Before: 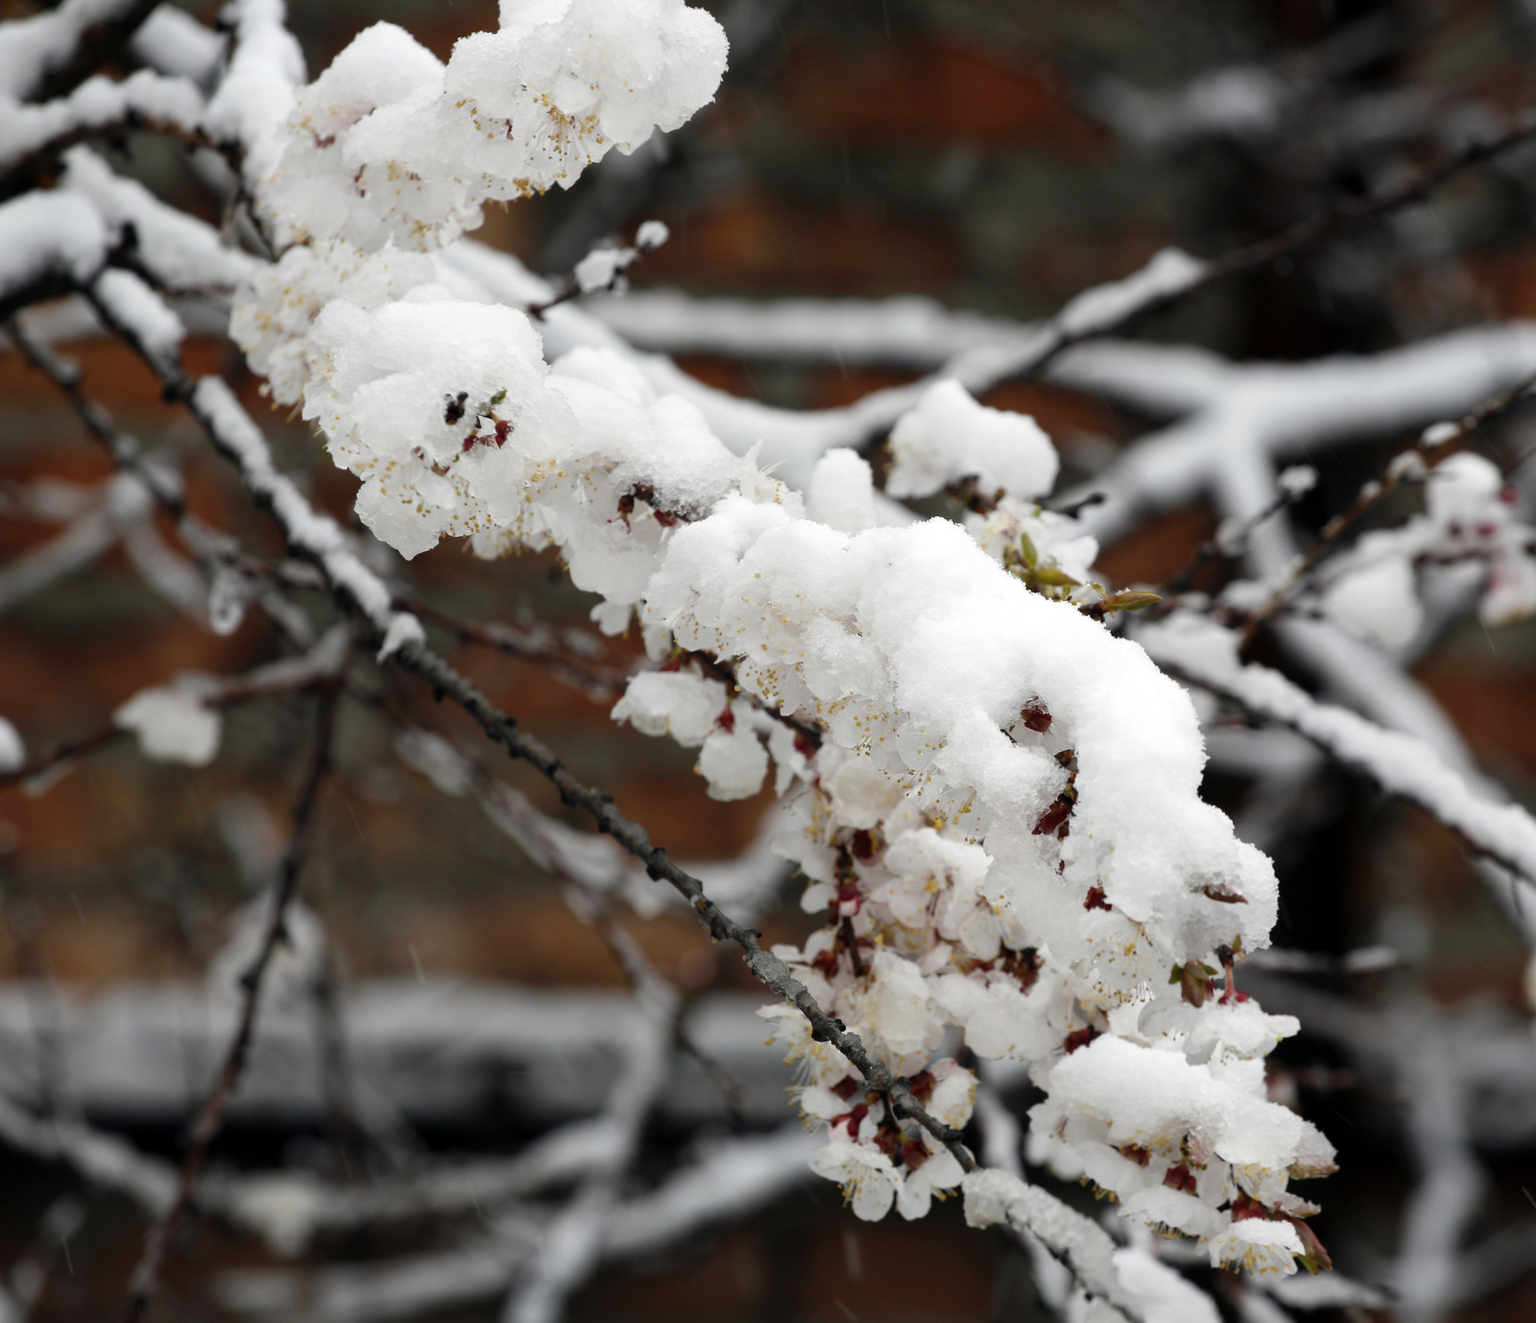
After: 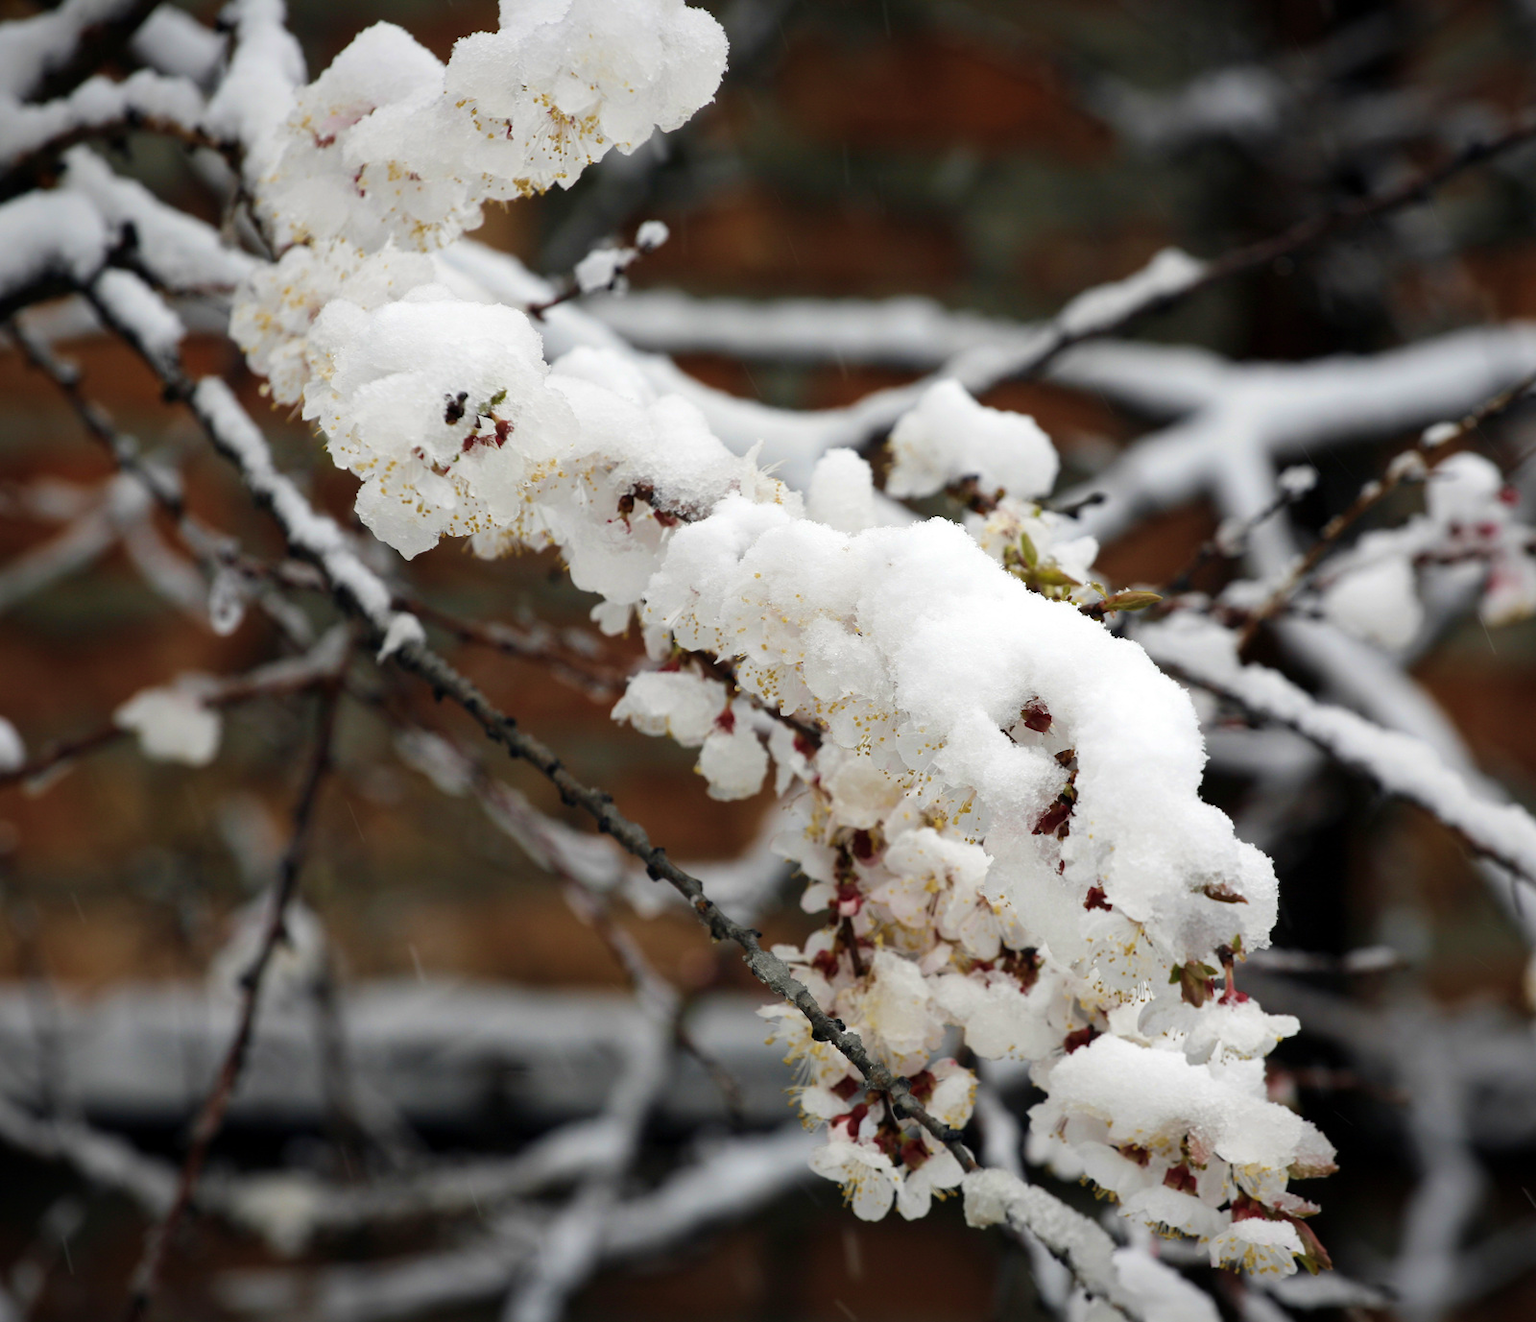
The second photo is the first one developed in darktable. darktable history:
velvia: strength 44.69%
vignetting: fall-off start 85.14%, fall-off radius 80.78%, saturation -0.034, width/height ratio 1.224
